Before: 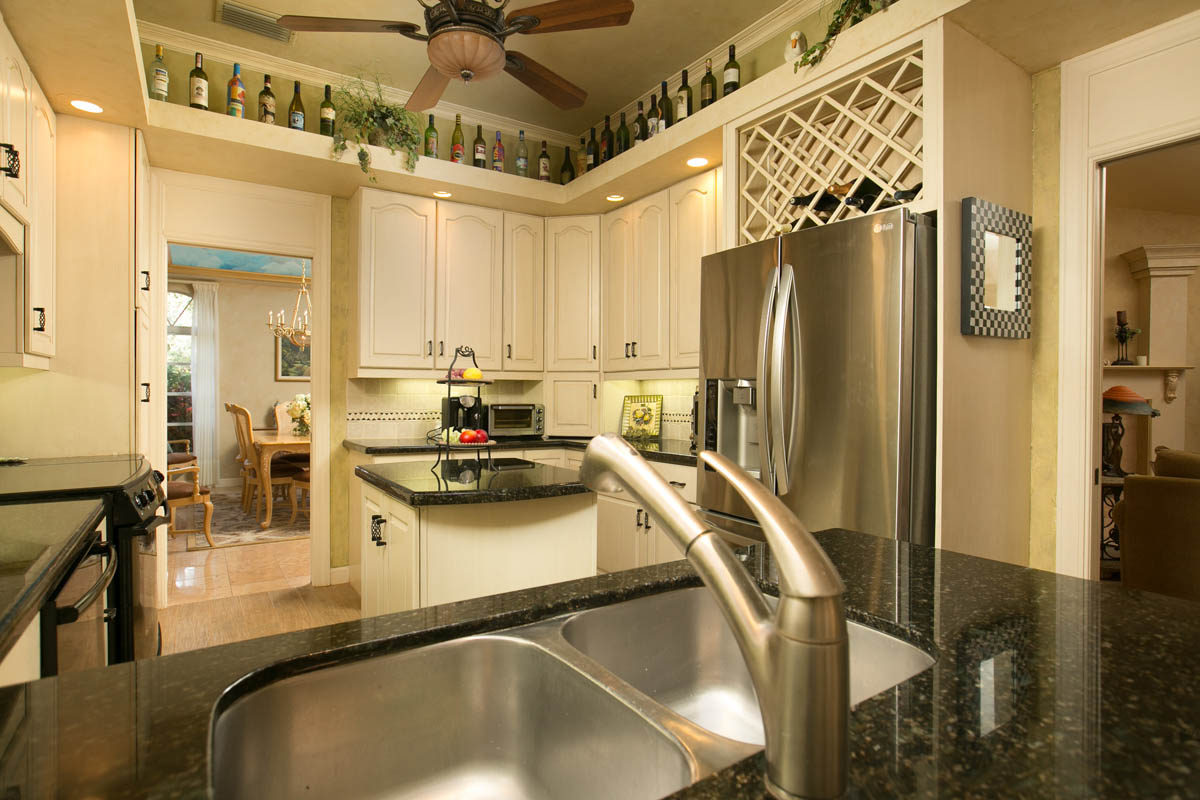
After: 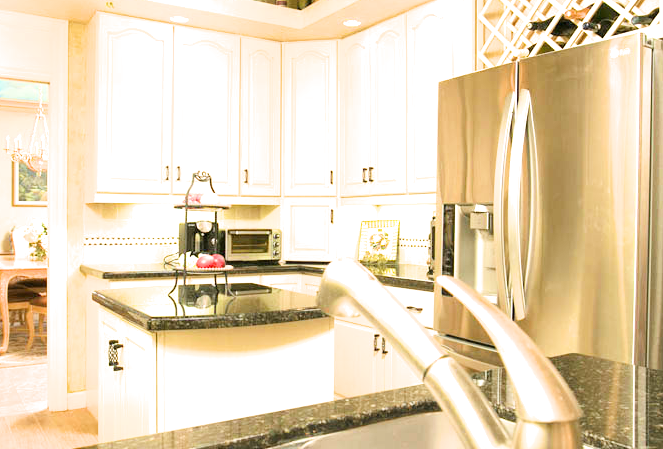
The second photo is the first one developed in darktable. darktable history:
exposure: black level correction 0, exposure 2.308 EV, compensate highlight preservation false
crop and rotate: left 21.976%, top 21.956%, right 22.756%, bottom 21.875%
filmic rgb: black relative exposure -7.99 EV, white relative exposure 3.79 EV, hardness 4.38, iterations of high-quality reconstruction 0
